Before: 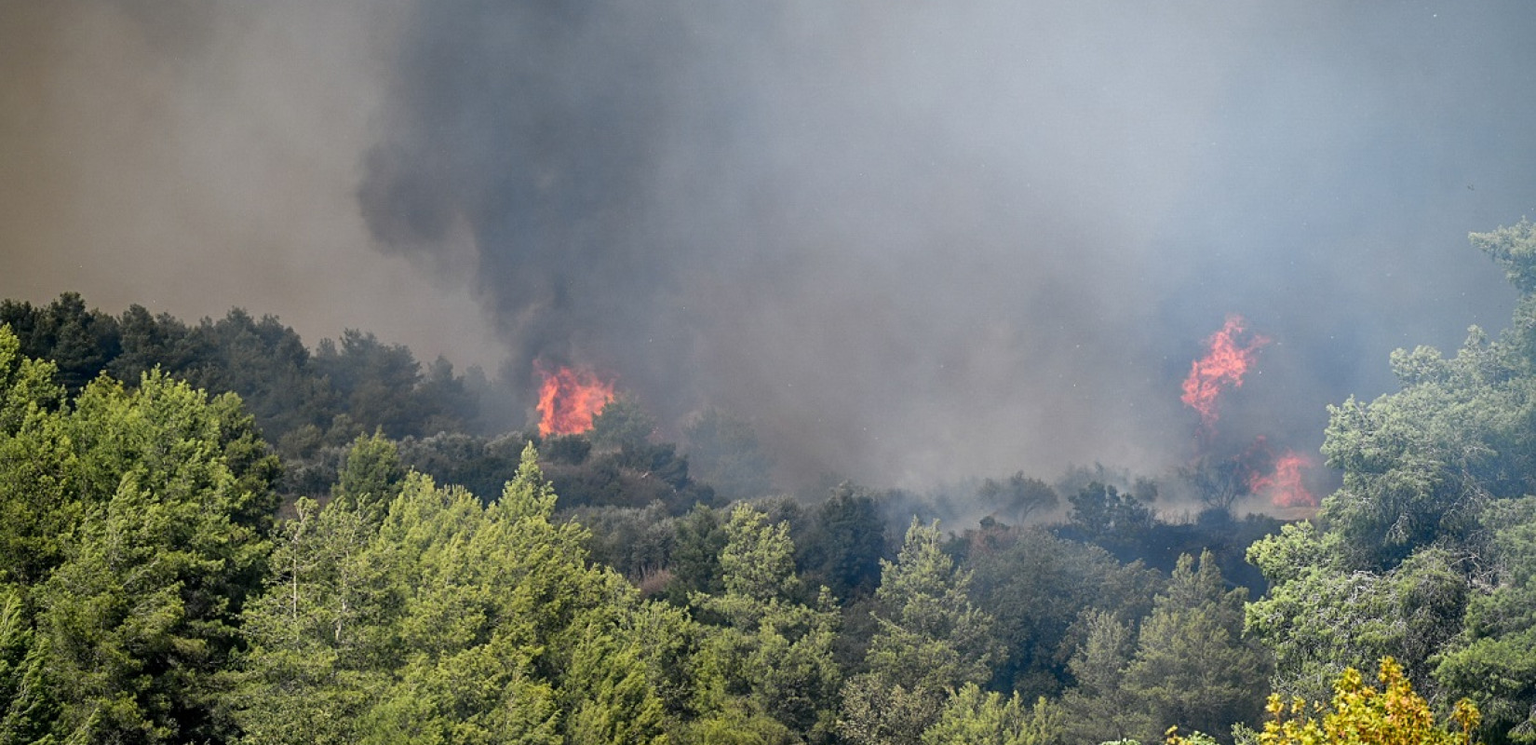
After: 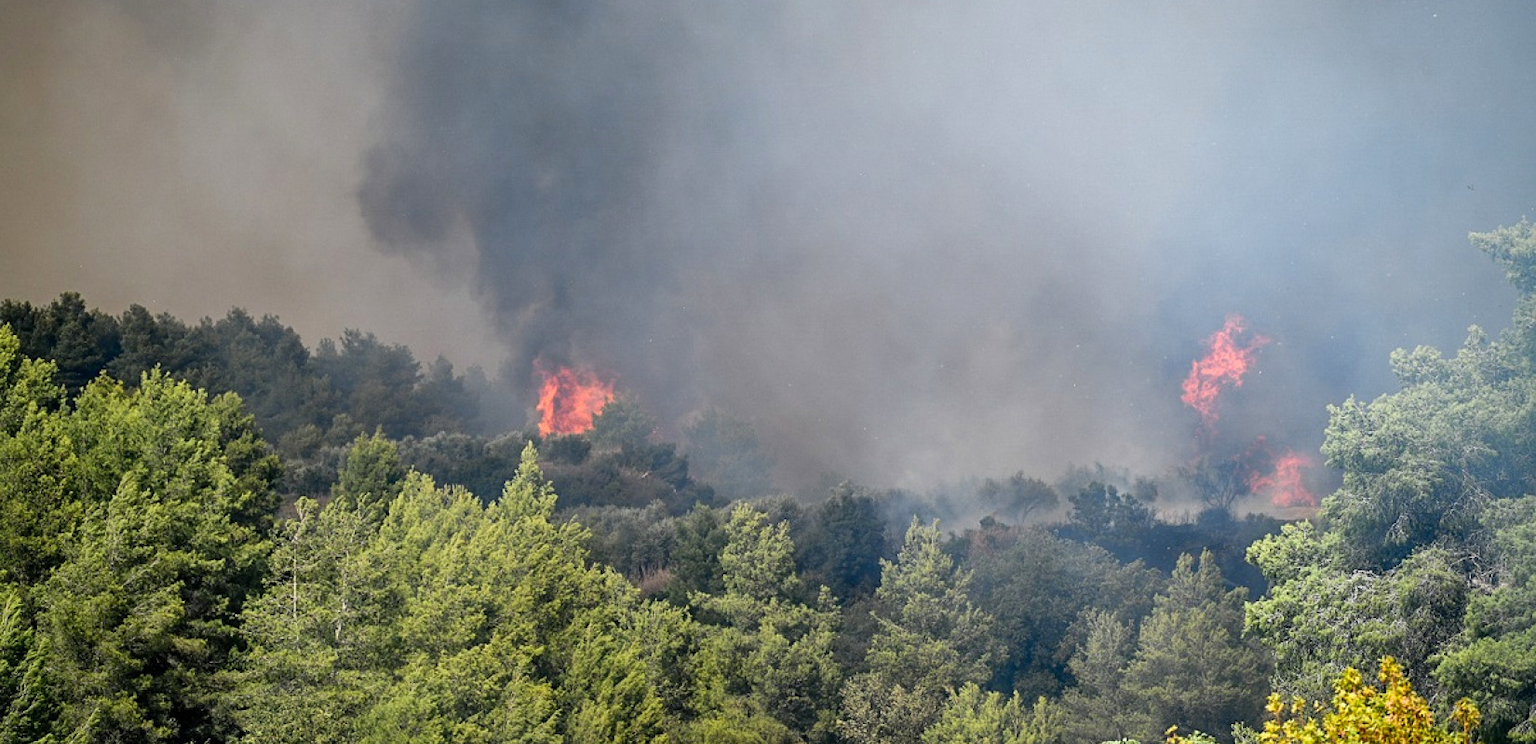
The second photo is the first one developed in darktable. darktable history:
contrast brightness saturation: contrast 0.095, brightness 0.039, saturation 0.087
